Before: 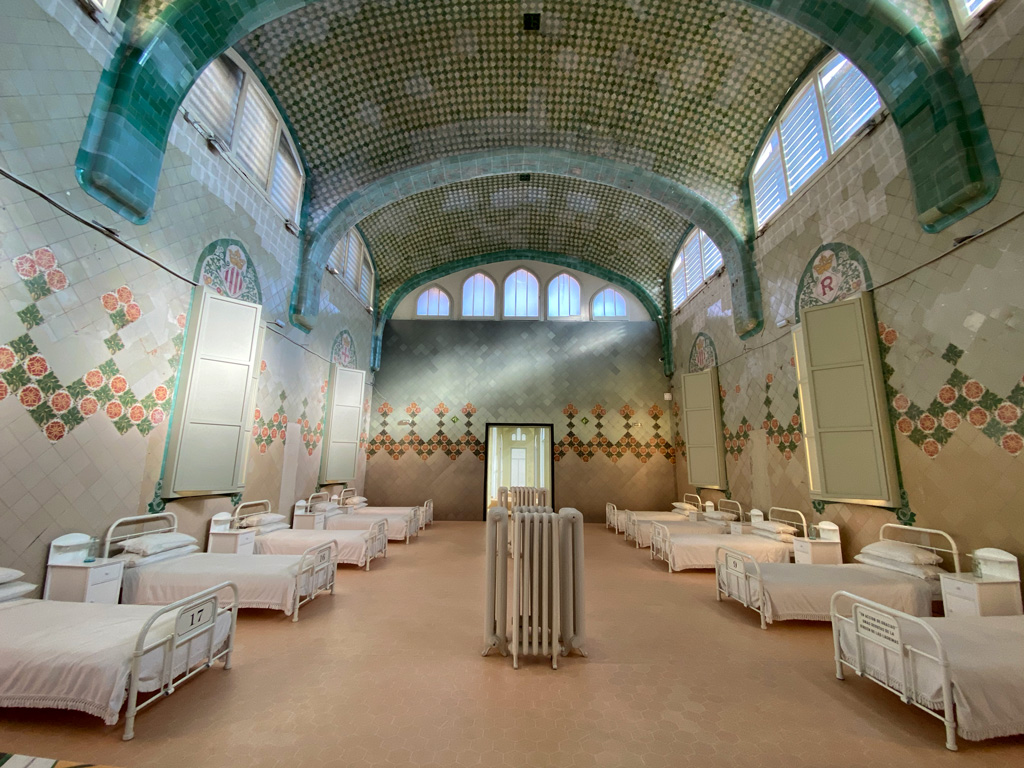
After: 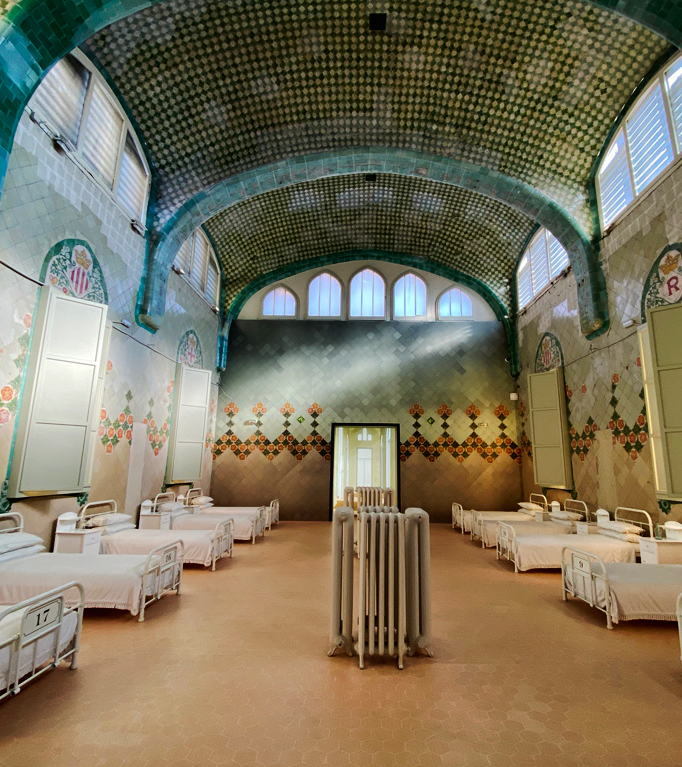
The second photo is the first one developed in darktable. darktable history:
white balance: emerald 1
crop and rotate: left 15.055%, right 18.278%
tone curve: curves: ch0 [(0, 0) (0.003, 0.007) (0.011, 0.008) (0.025, 0.007) (0.044, 0.009) (0.069, 0.012) (0.1, 0.02) (0.136, 0.035) (0.177, 0.06) (0.224, 0.104) (0.277, 0.16) (0.335, 0.228) (0.399, 0.308) (0.468, 0.418) (0.543, 0.525) (0.623, 0.635) (0.709, 0.723) (0.801, 0.802) (0.898, 0.889) (1, 1)], preserve colors none
